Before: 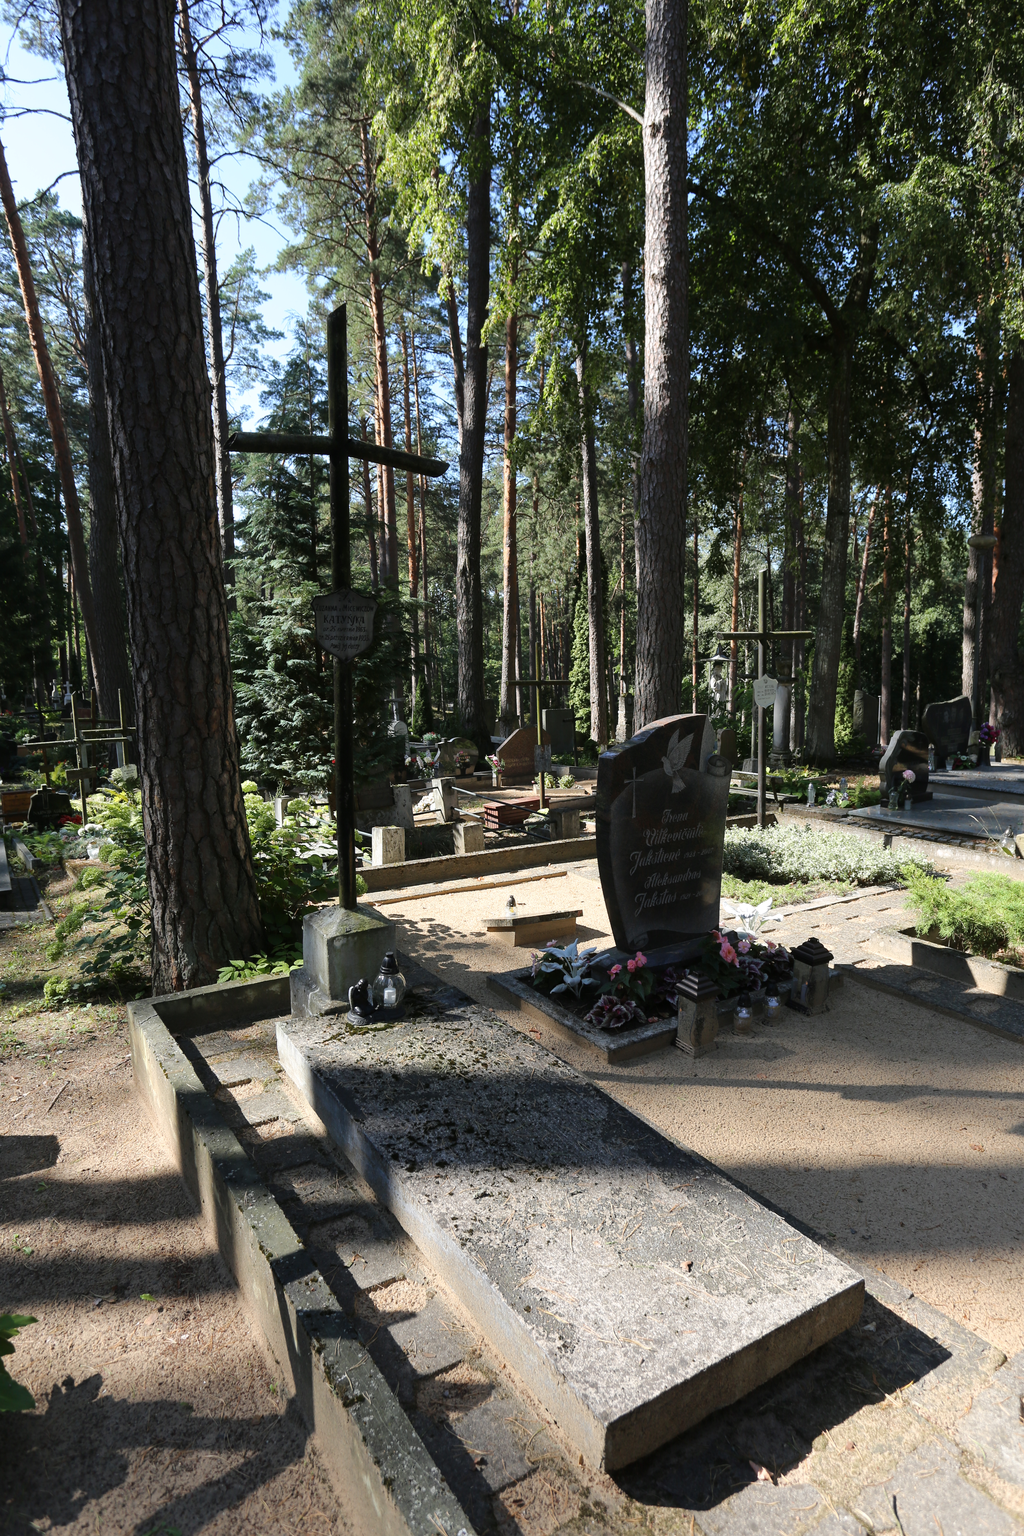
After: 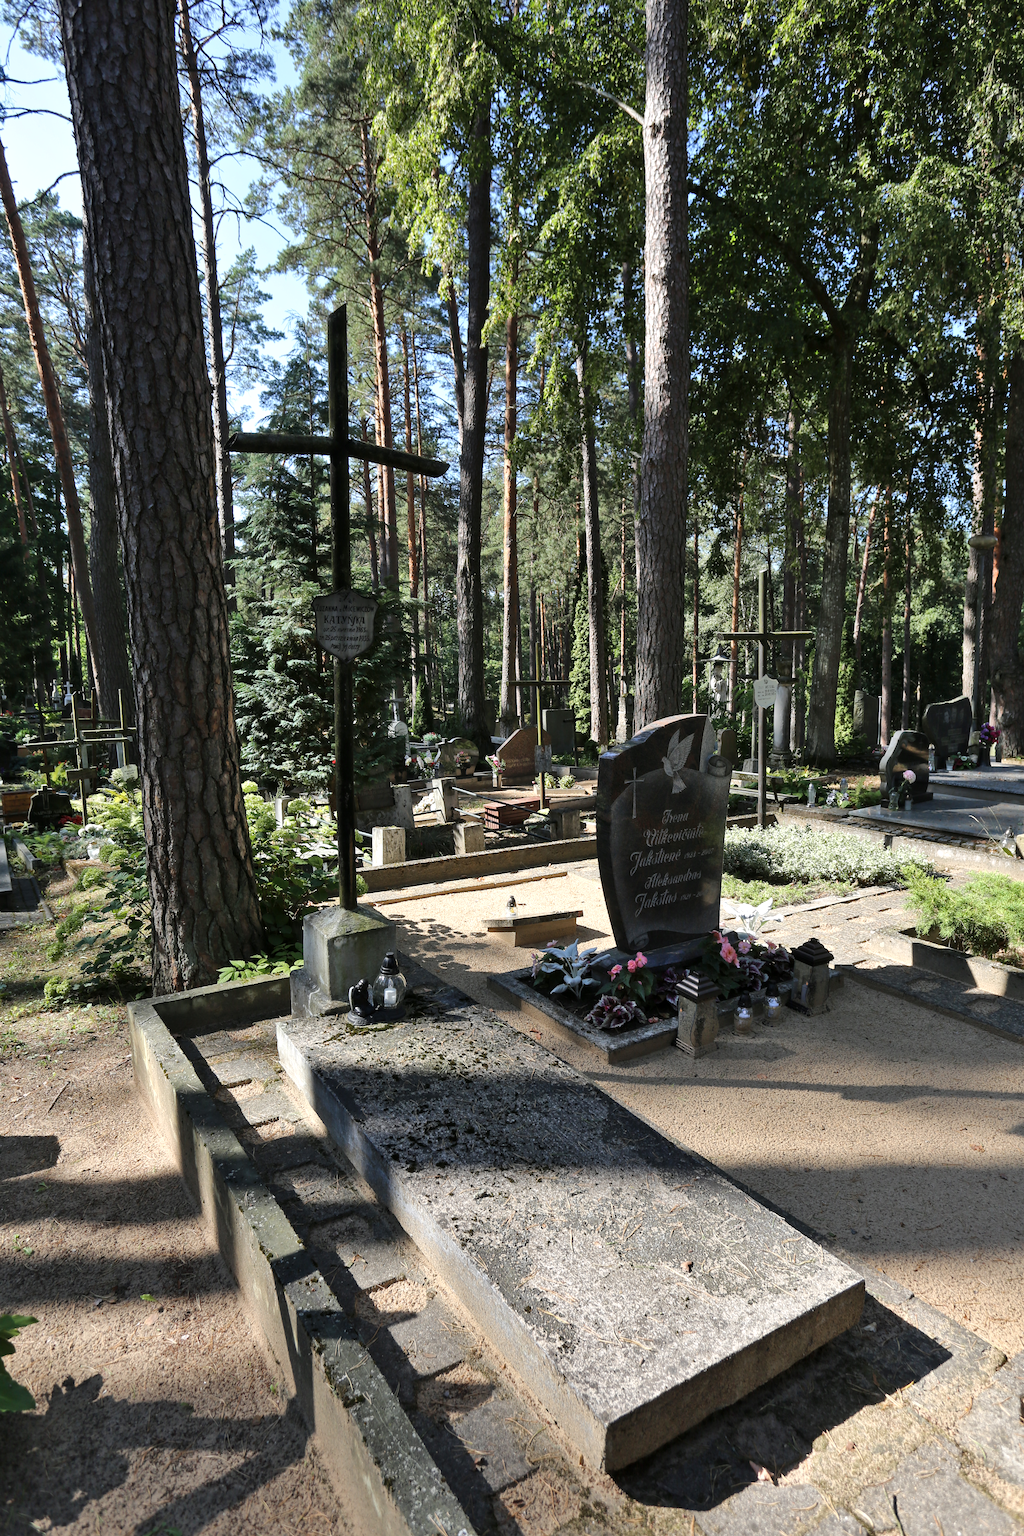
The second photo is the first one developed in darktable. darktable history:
shadows and highlights: soften with gaussian
local contrast: highlights 107%, shadows 99%, detail 119%, midtone range 0.2
